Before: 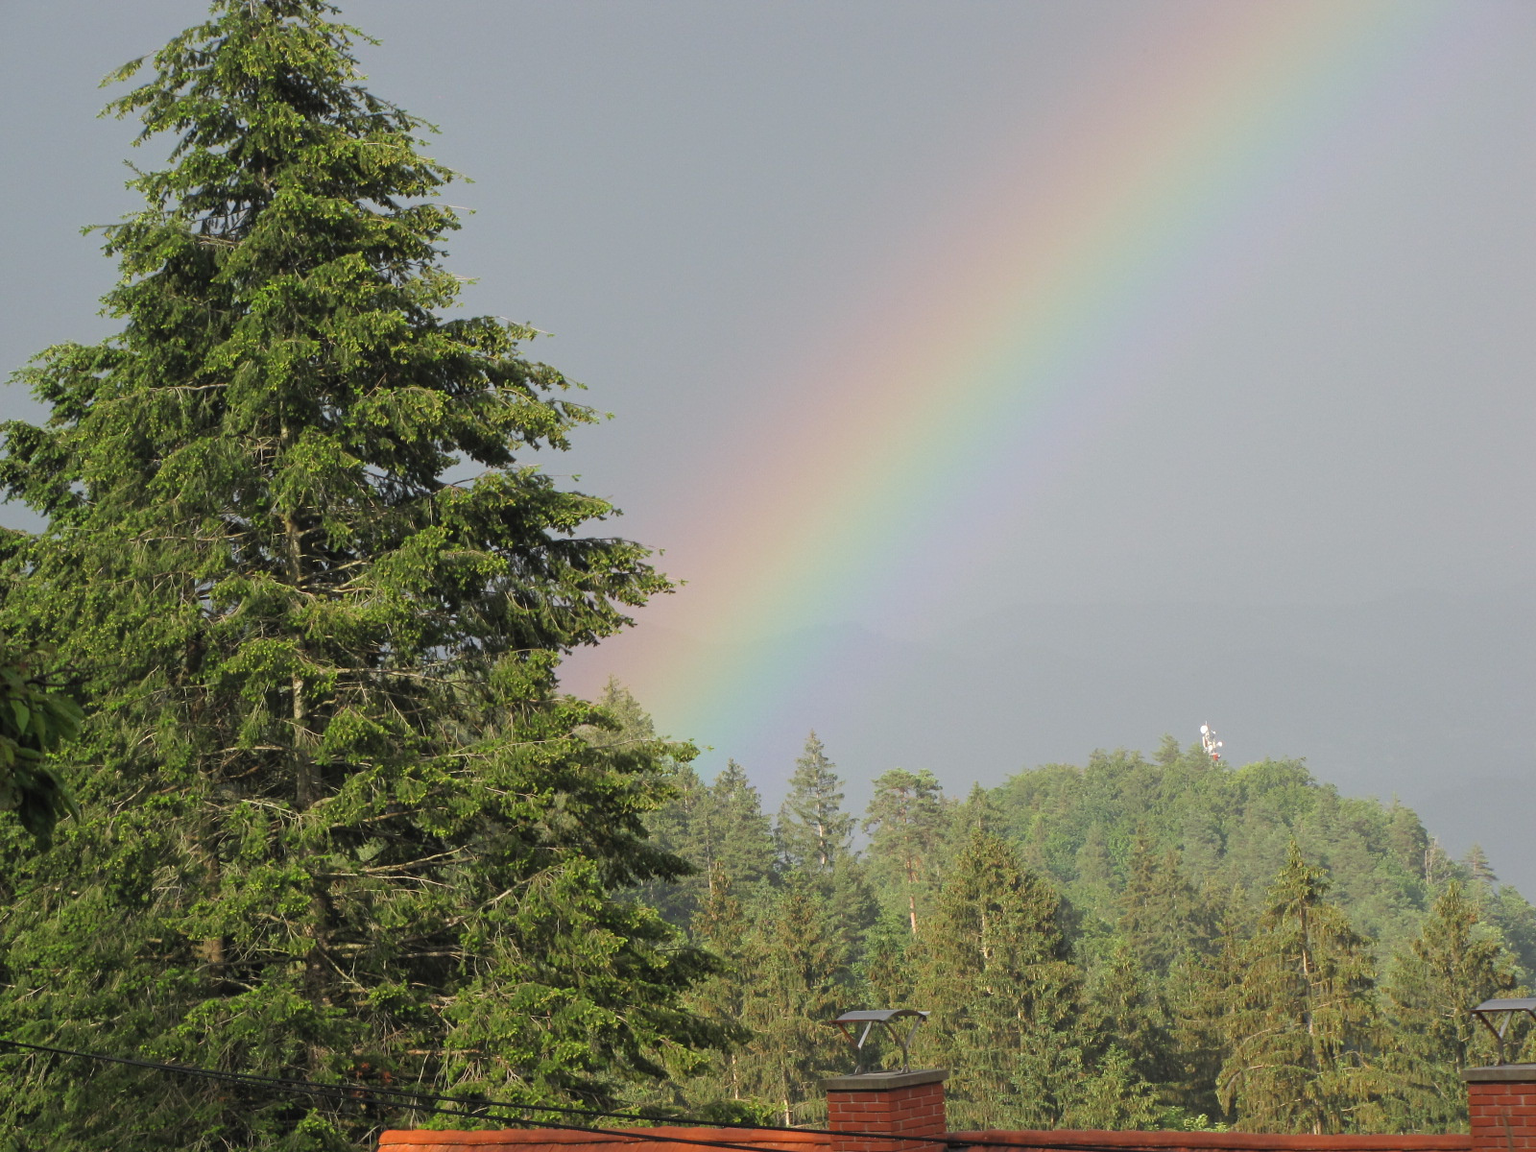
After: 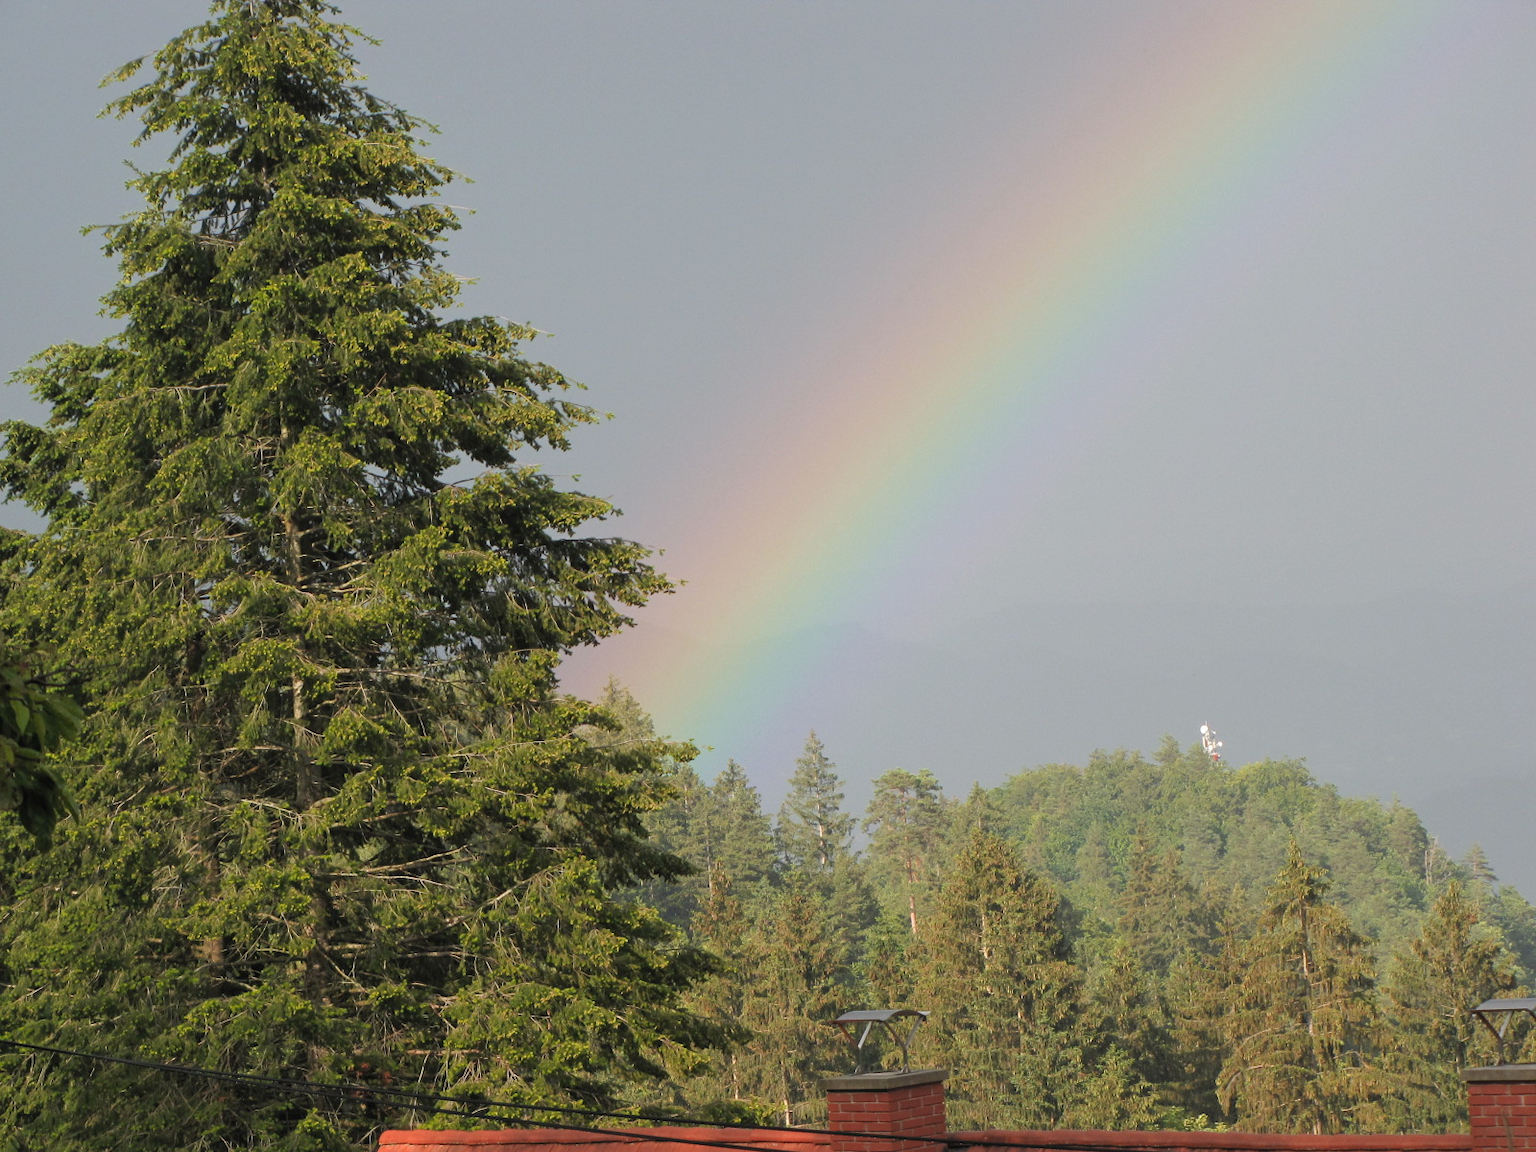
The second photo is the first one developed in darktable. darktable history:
exposure: black level correction 0.001, compensate highlight preservation false
tone equalizer: edges refinement/feathering 500, mask exposure compensation -1.57 EV, preserve details no
color zones: curves: ch1 [(0, 0.469) (0.072, 0.457) (0.243, 0.494) (0.429, 0.5) (0.571, 0.5) (0.714, 0.5) (0.857, 0.5) (1, 0.469)]; ch2 [(0, 0.499) (0.143, 0.467) (0.242, 0.436) (0.429, 0.493) (0.571, 0.5) (0.714, 0.5) (0.857, 0.5) (1, 0.499)]
